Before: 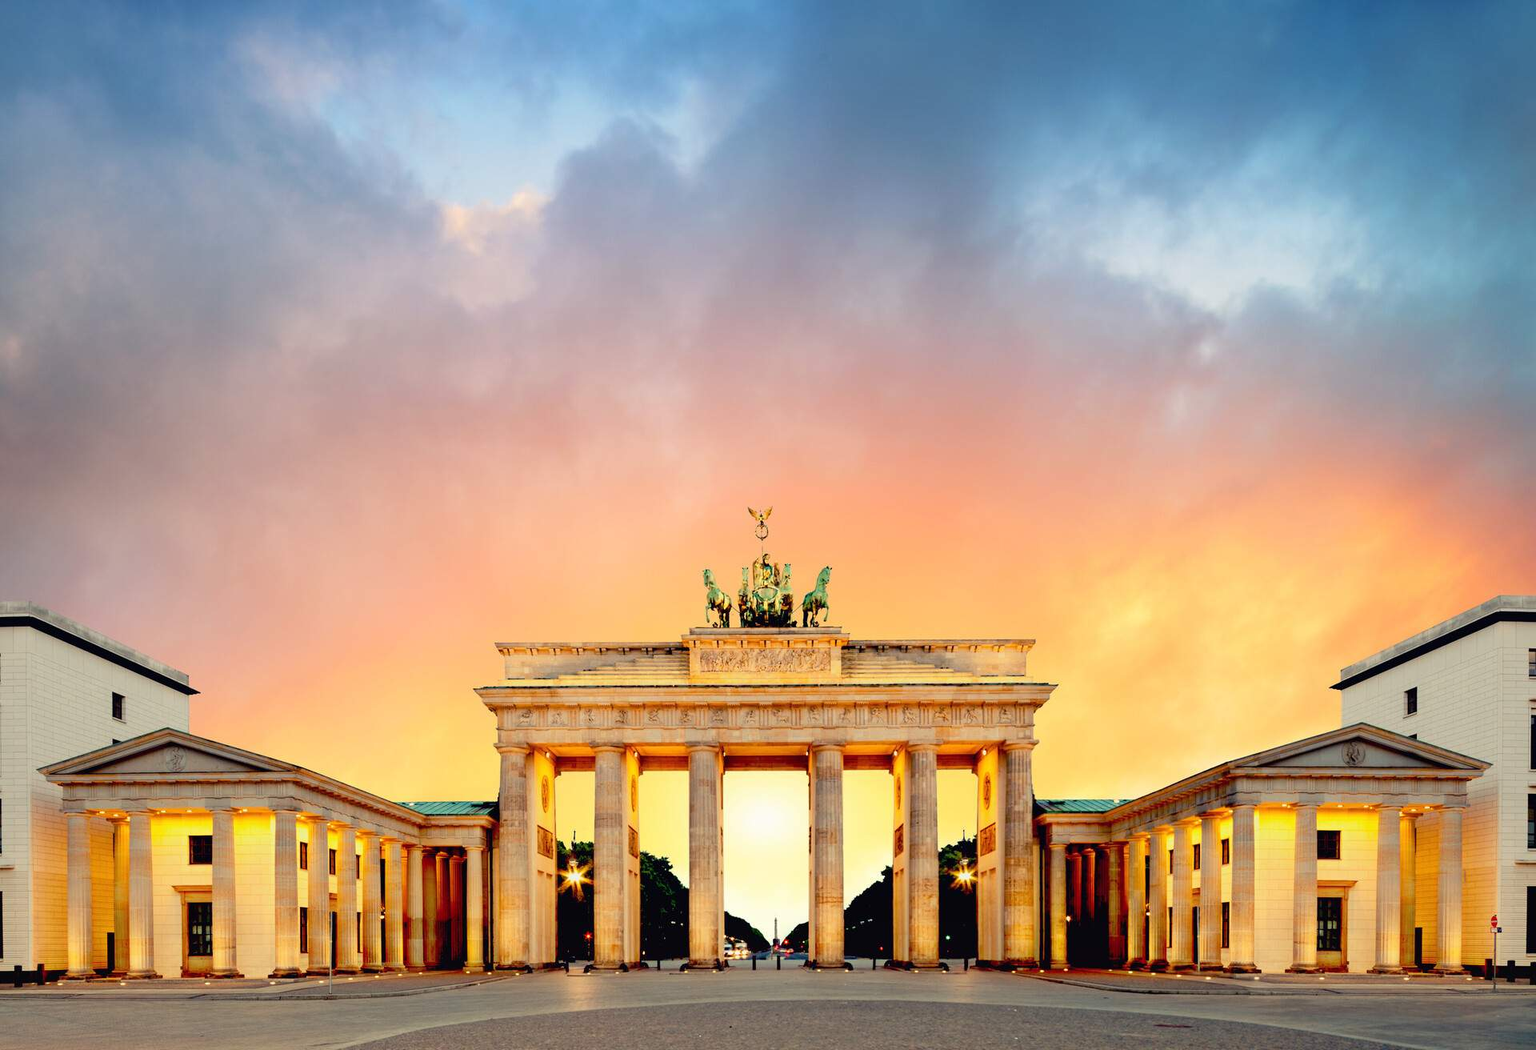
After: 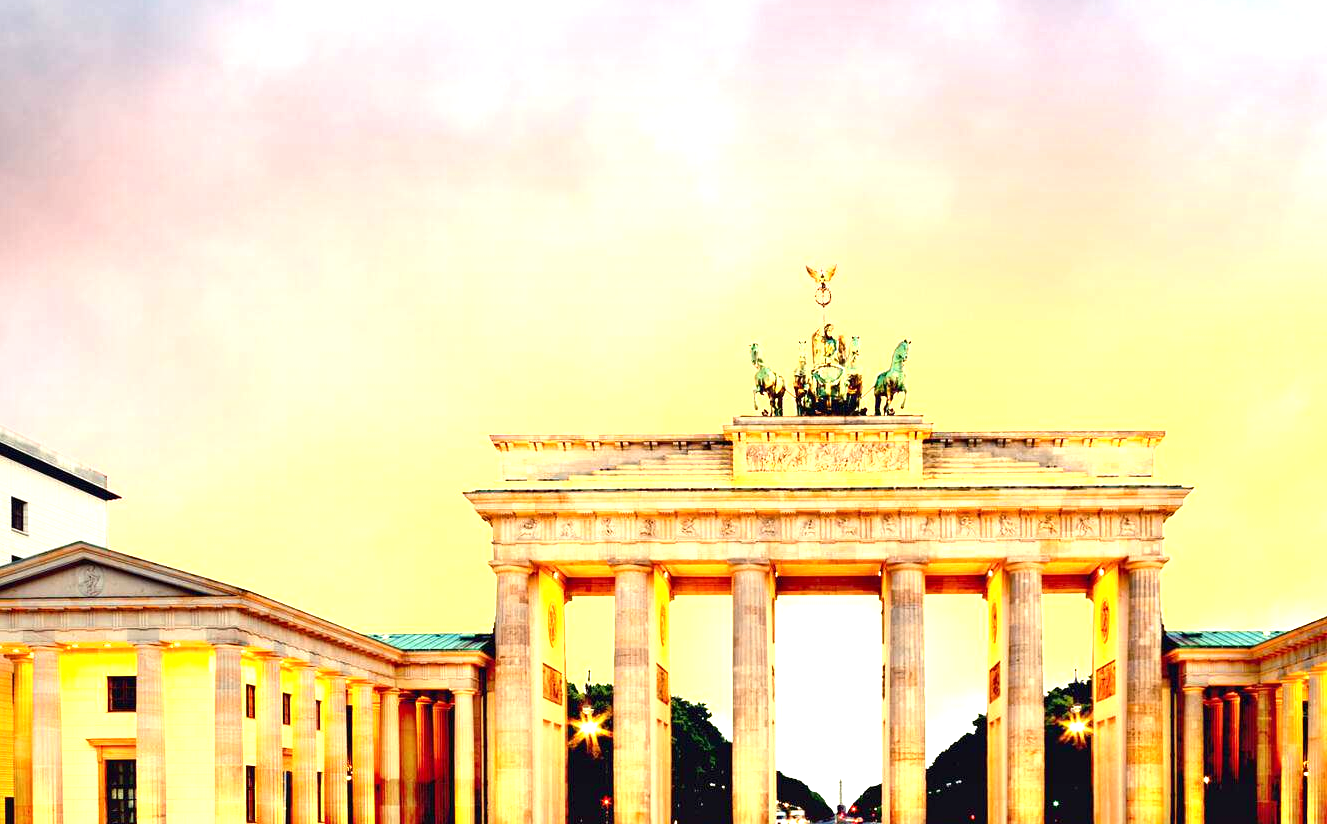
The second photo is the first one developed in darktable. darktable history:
crop: left 6.761%, top 28.079%, right 24.081%, bottom 9.064%
shadows and highlights: shadows 2.93, highlights -18.56, soften with gaussian
exposure: exposure 1.243 EV, compensate highlight preservation false
tone equalizer: edges refinement/feathering 500, mask exposure compensation -1.26 EV, preserve details no
